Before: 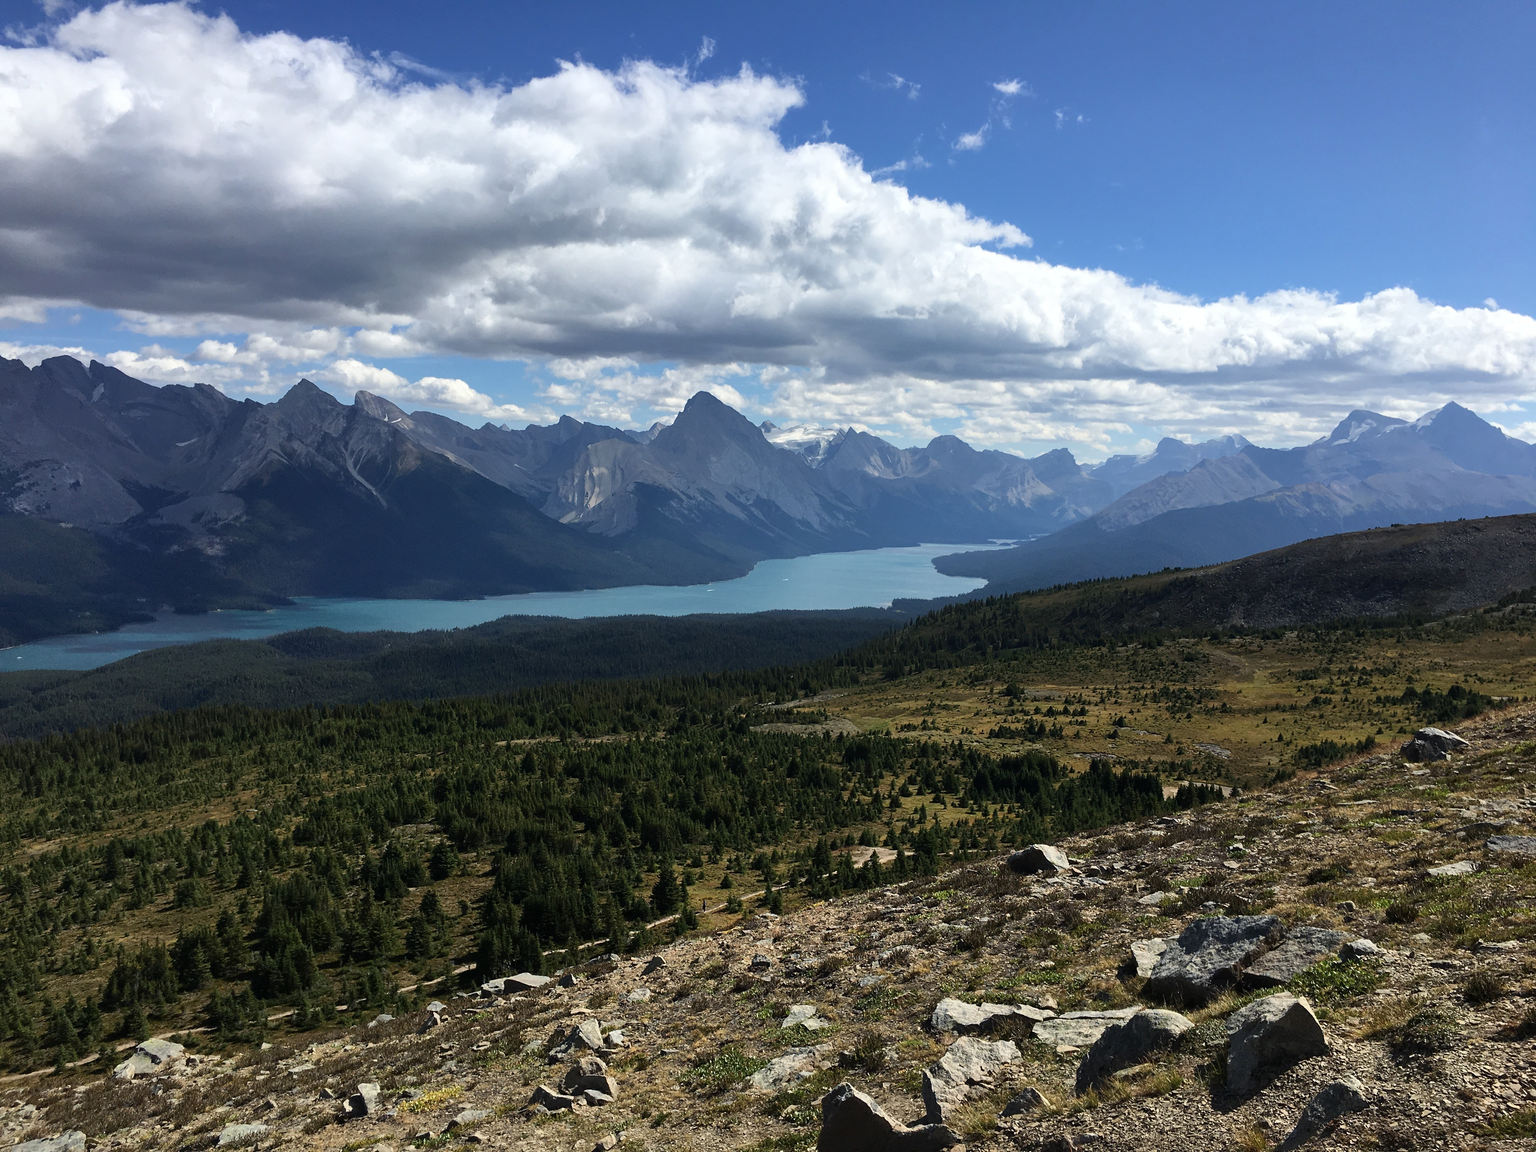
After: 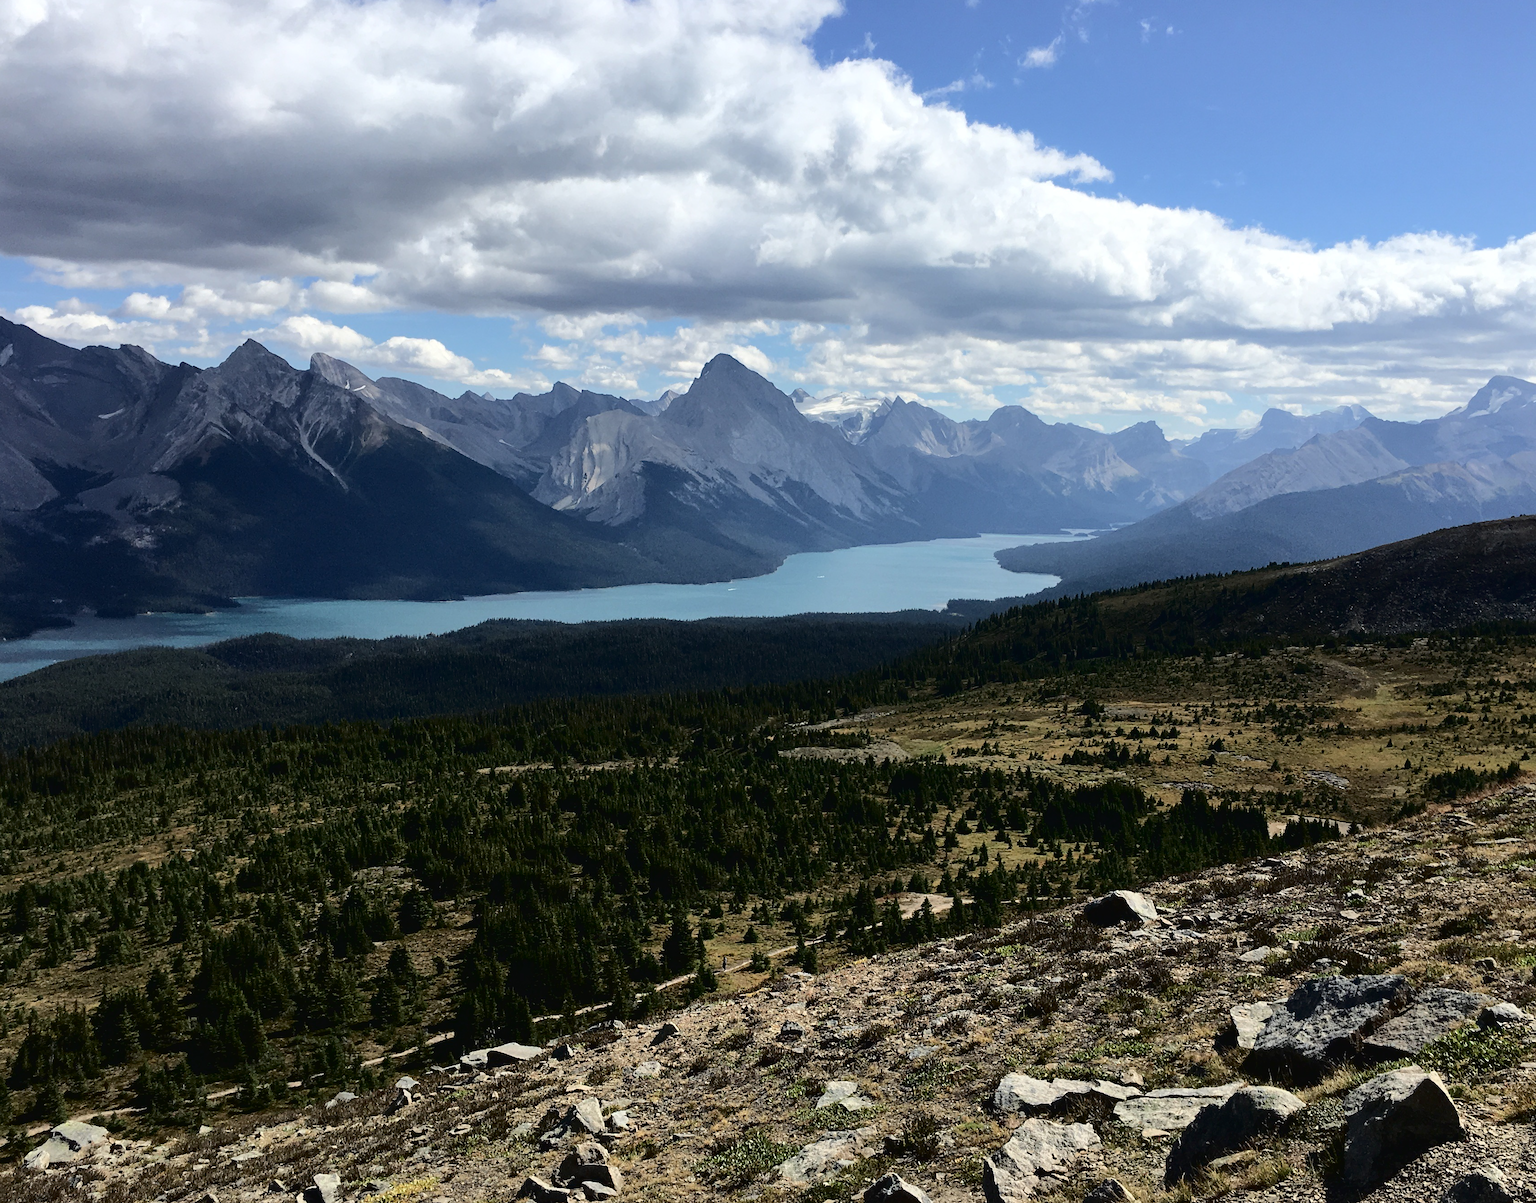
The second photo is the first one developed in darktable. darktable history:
tone curve: curves: ch0 [(0, 0) (0.003, 0.026) (0.011, 0.025) (0.025, 0.022) (0.044, 0.022) (0.069, 0.028) (0.1, 0.041) (0.136, 0.062) (0.177, 0.103) (0.224, 0.167) (0.277, 0.242) (0.335, 0.343) (0.399, 0.452) (0.468, 0.539) (0.543, 0.614) (0.623, 0.683) (0.709, 0.749) (0.801, 0.827) (0.898, 0.918) (1, 1)], color space Lab, independent channels, preserve colors none
crop: left 6.1%, top 8.127%, right 9.535%, bottom 3.762%
tone equalizer: edges refinement/feathering 500, mask exposure compensation -1.57 EV, preserve details no
contrast brightness saturation: saturation -0.047
